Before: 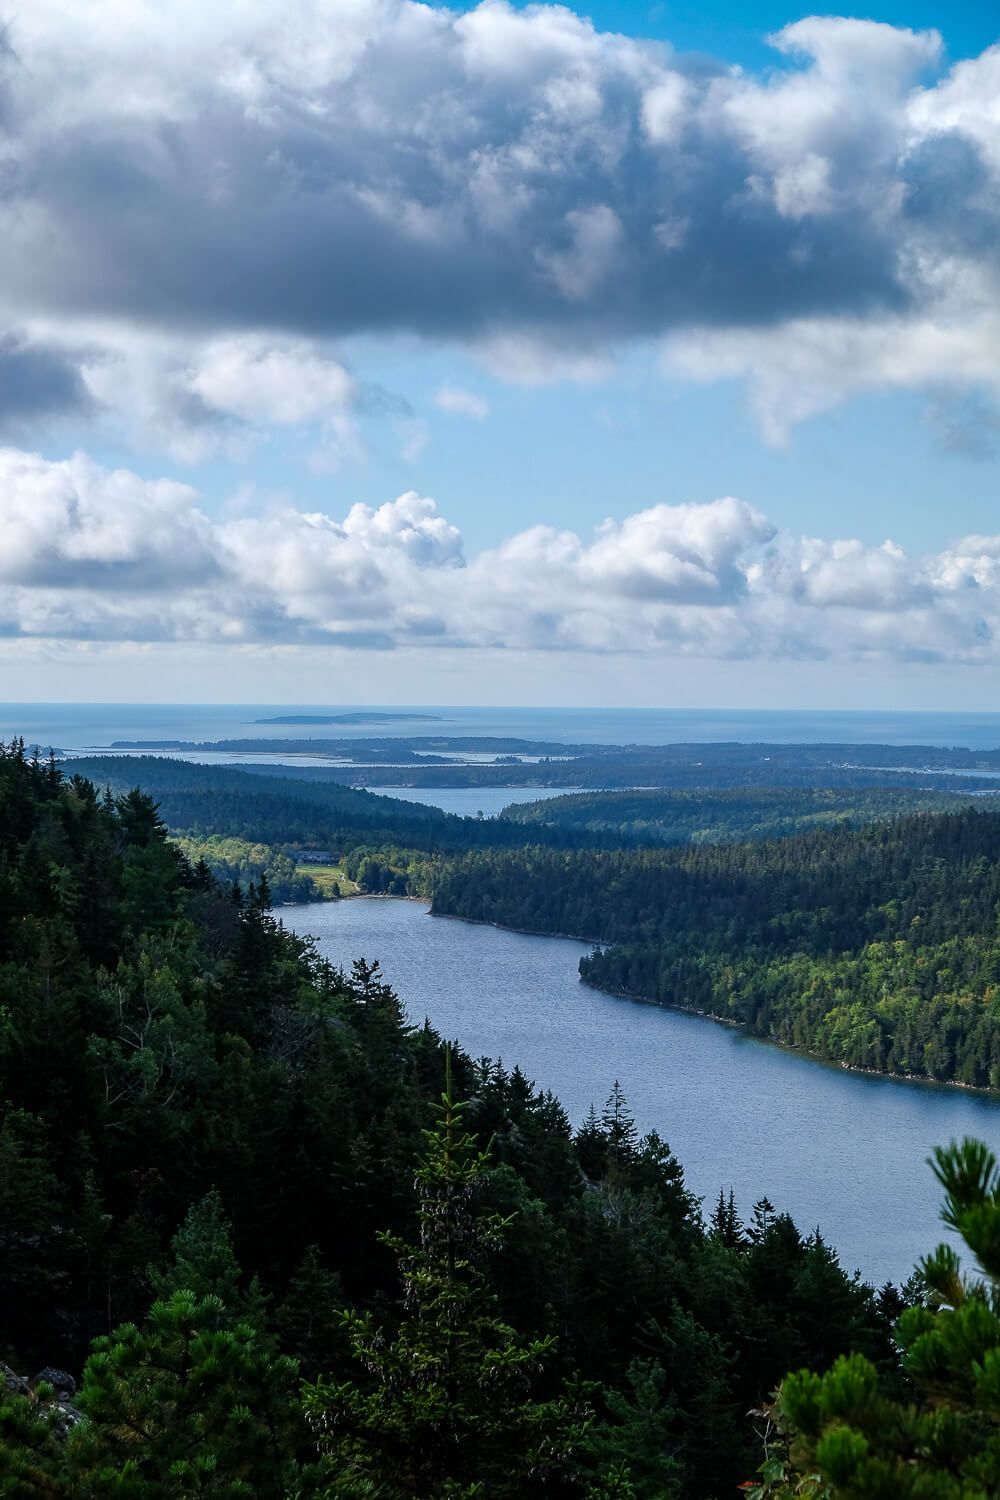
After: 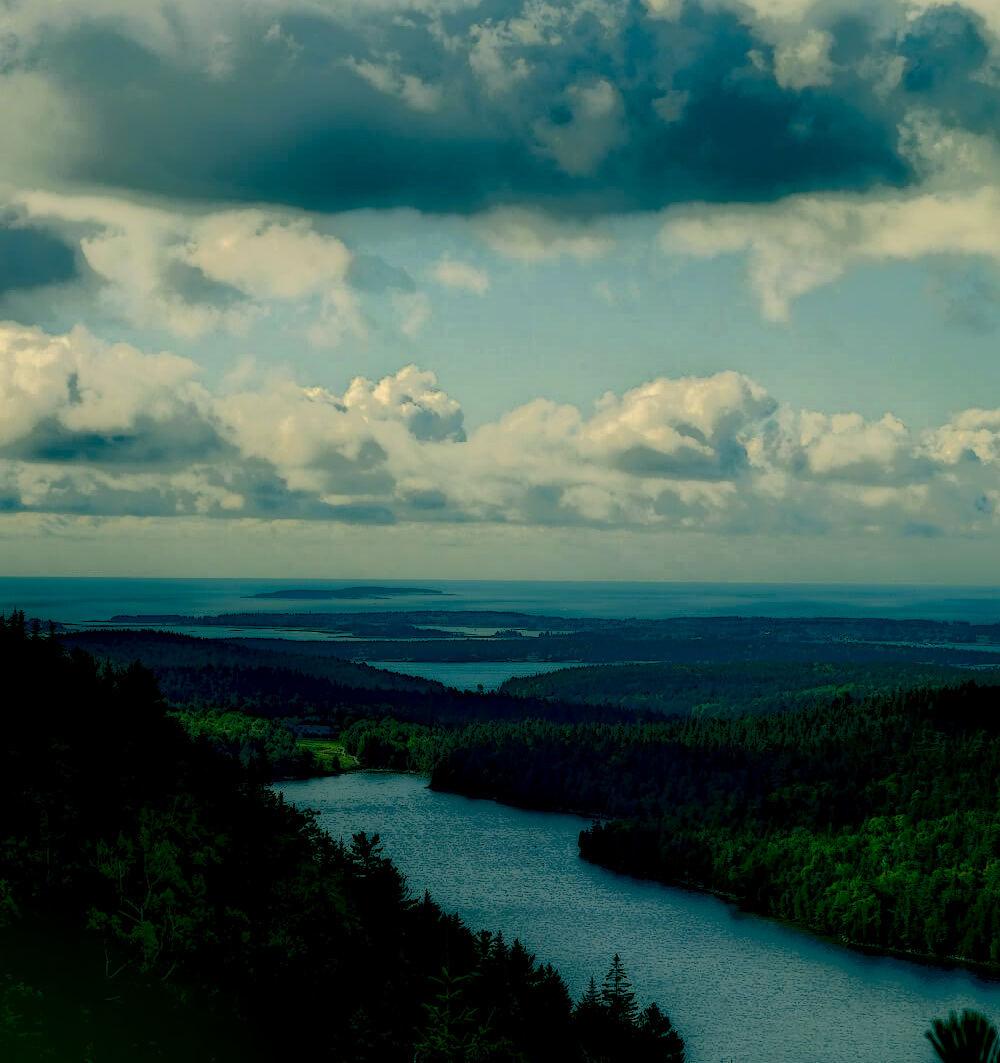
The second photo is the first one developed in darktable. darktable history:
local contrast: highlights 1%, shadows 220%, detail 164%, midtone range 0.008
color correction: highlights a* 5.68, highlights b* 33.68, shadows a* -26.18, shadows b* 3.7
crop and rotate: top 8.466%, bottom 20.646%
